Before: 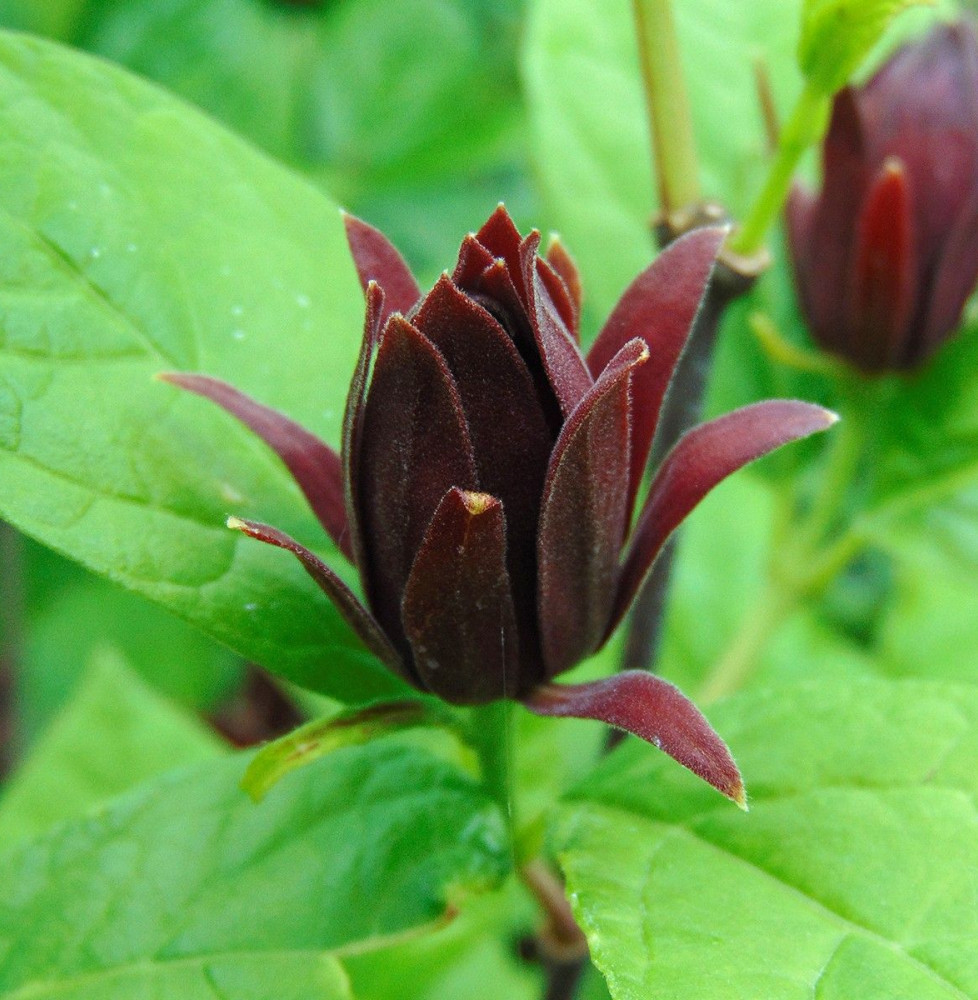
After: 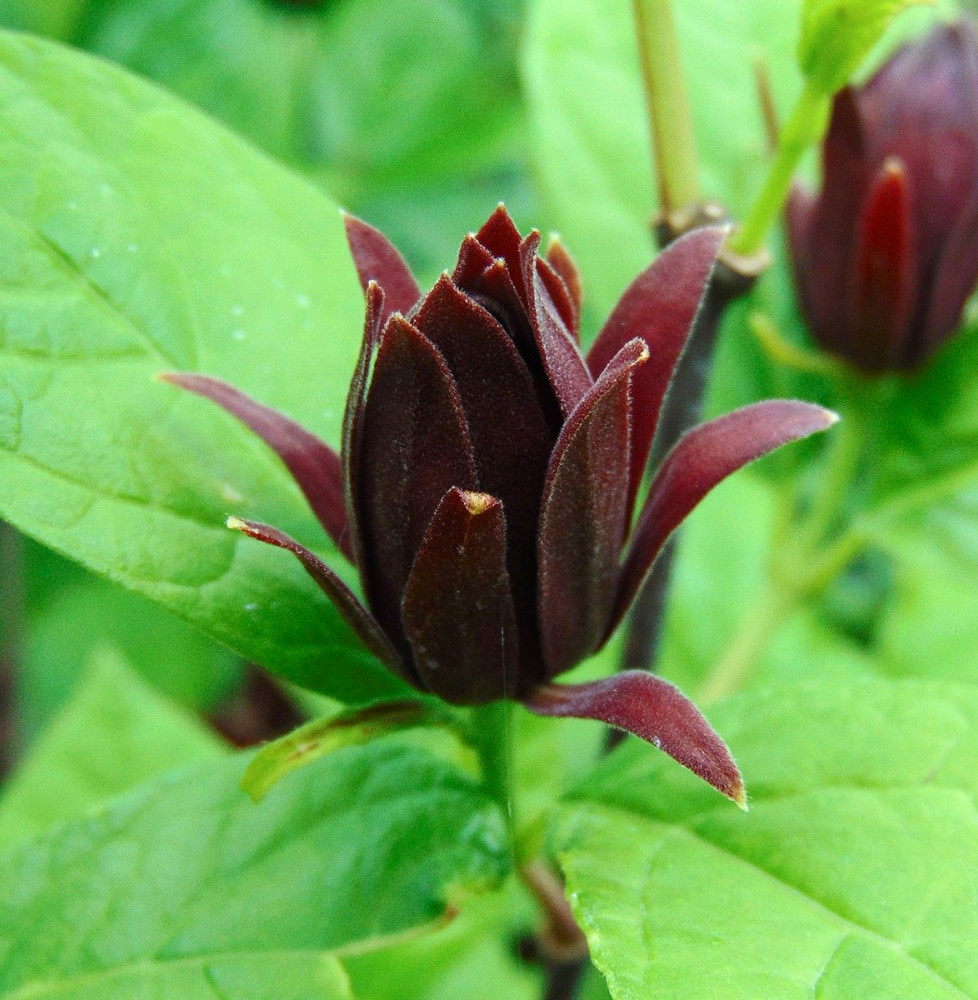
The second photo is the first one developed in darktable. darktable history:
contrast brightness saturation: contrast 0.142
